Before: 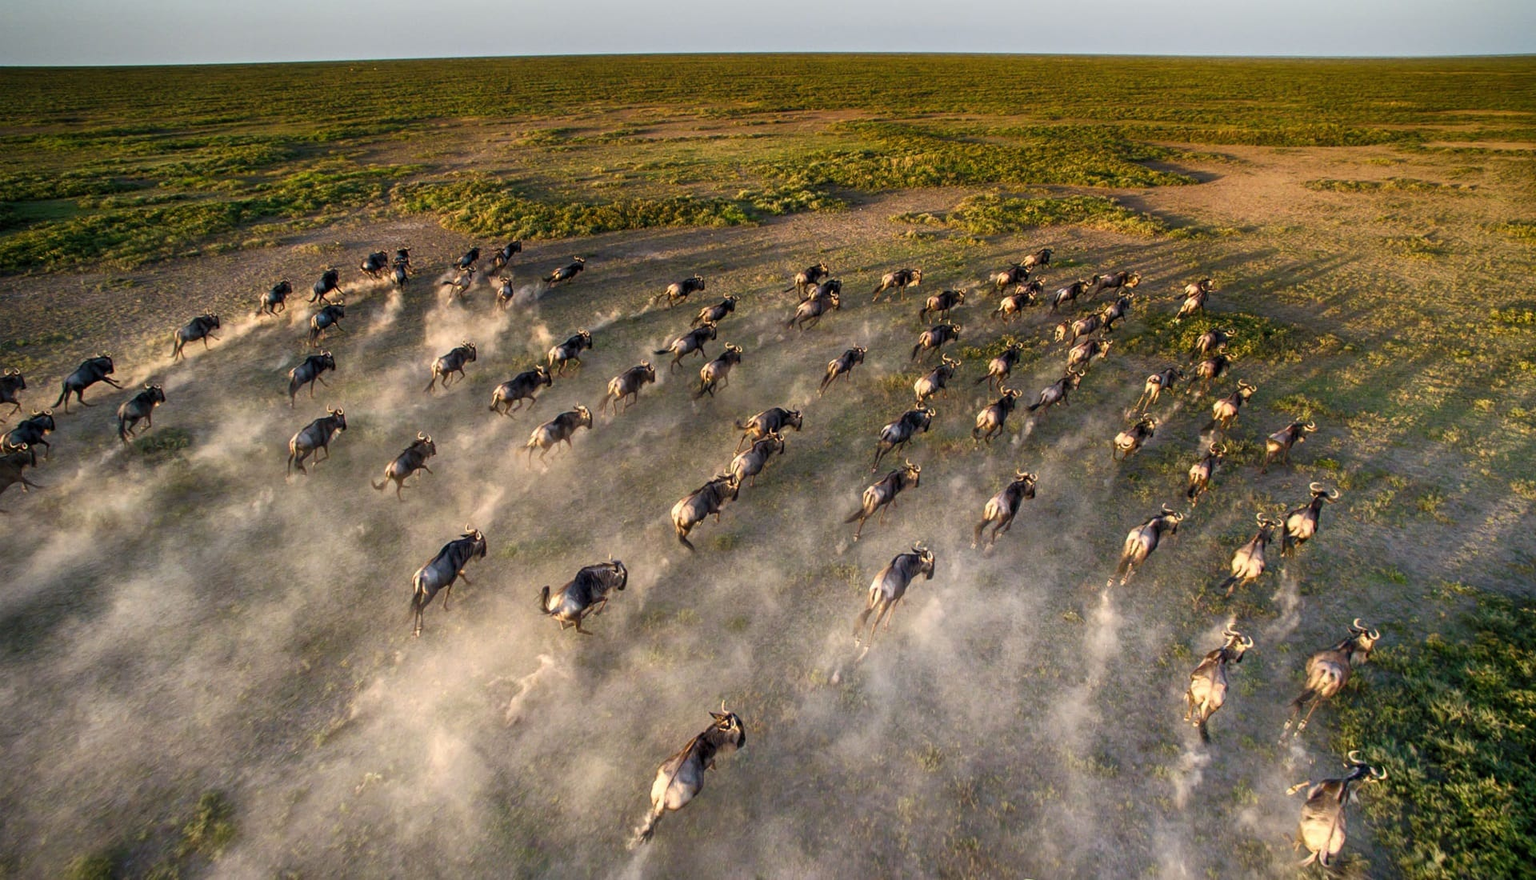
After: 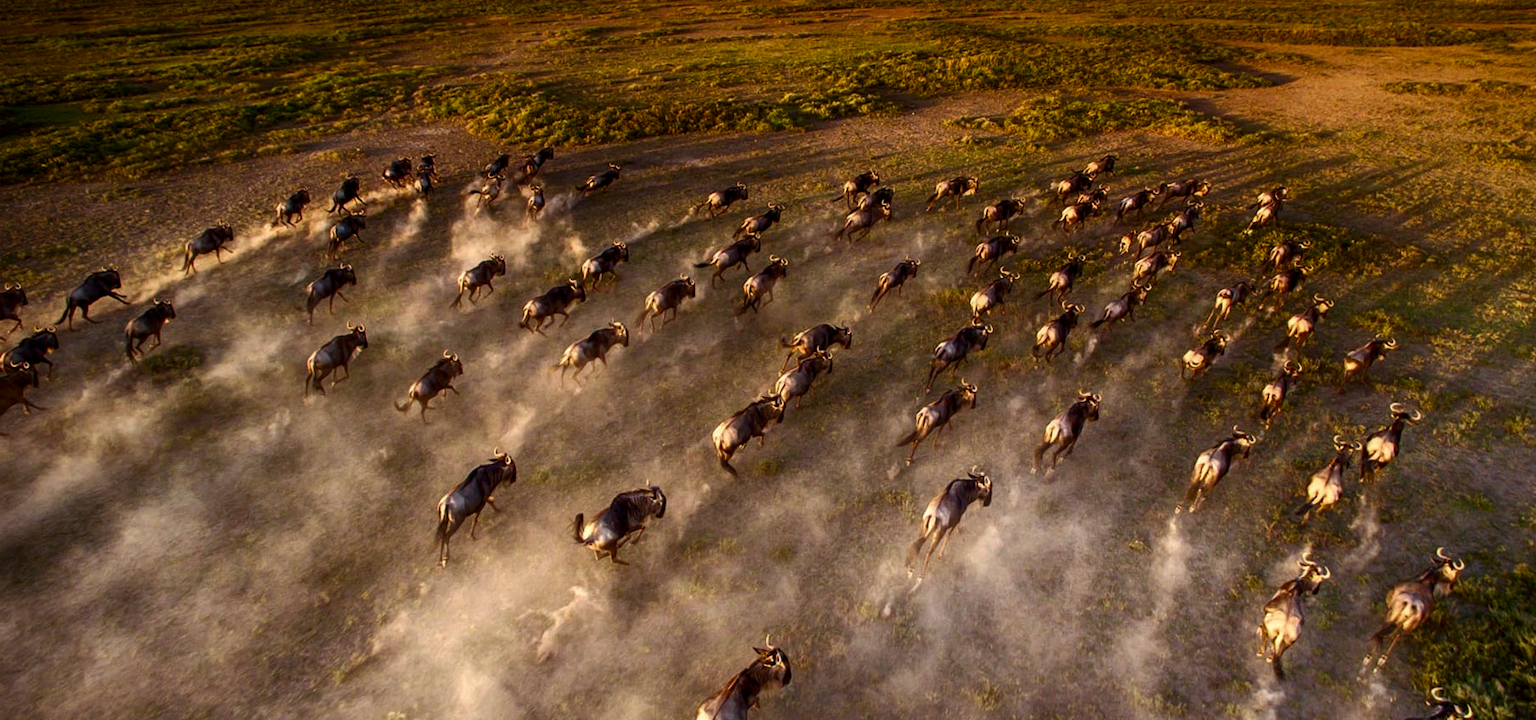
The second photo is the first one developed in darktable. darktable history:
contrast brightness saturation: contrast 0.07, brightness -0.13, saturation 0.06
crop and rotate: angle 0.03°, top 11.643%, right 5.651%, bottom 11.189%
rgb levels: mode RGB, independent channels, levels [[0, 0.5, 1], [0, 0.521, 1], [0, 0.536, 1]]
tone equalizer: on, module defaults
